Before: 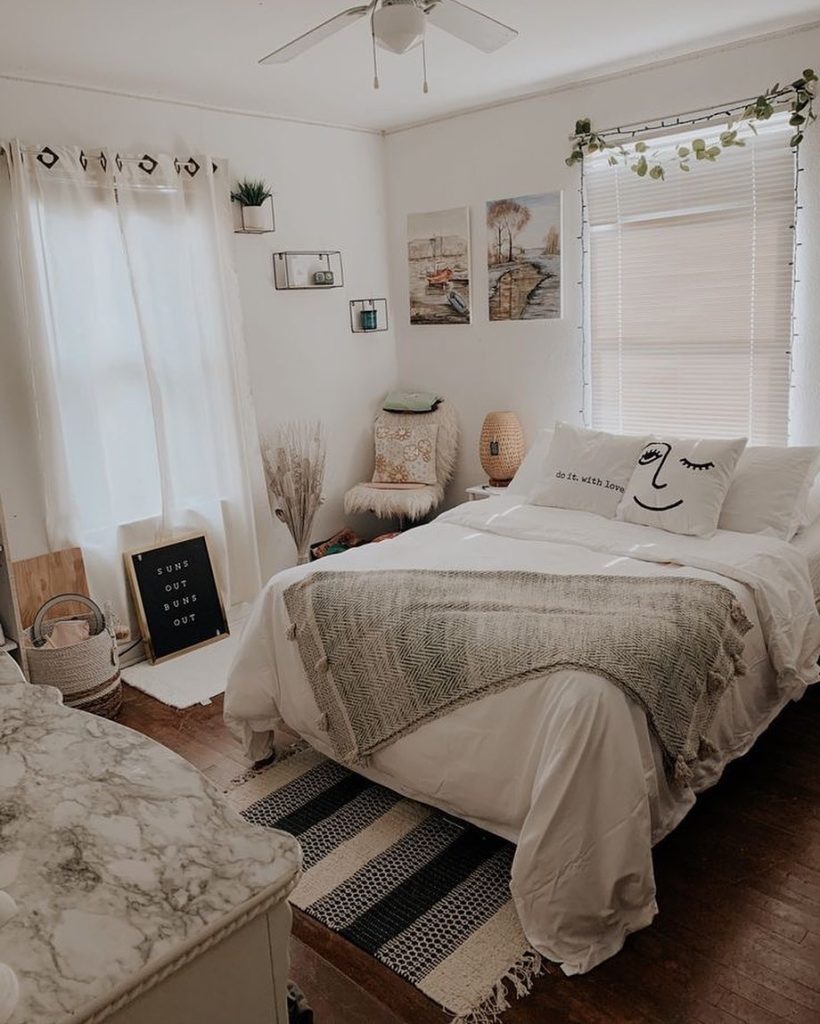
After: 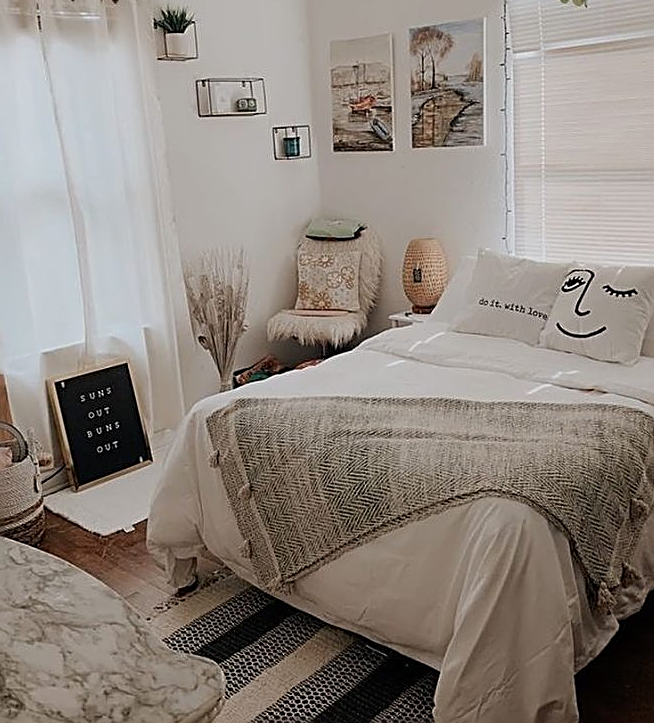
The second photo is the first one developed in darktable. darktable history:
sharpen: amount 0.885
crop: left 9.437%, top 16.916%, right 10.74%, bottom 12.397%
